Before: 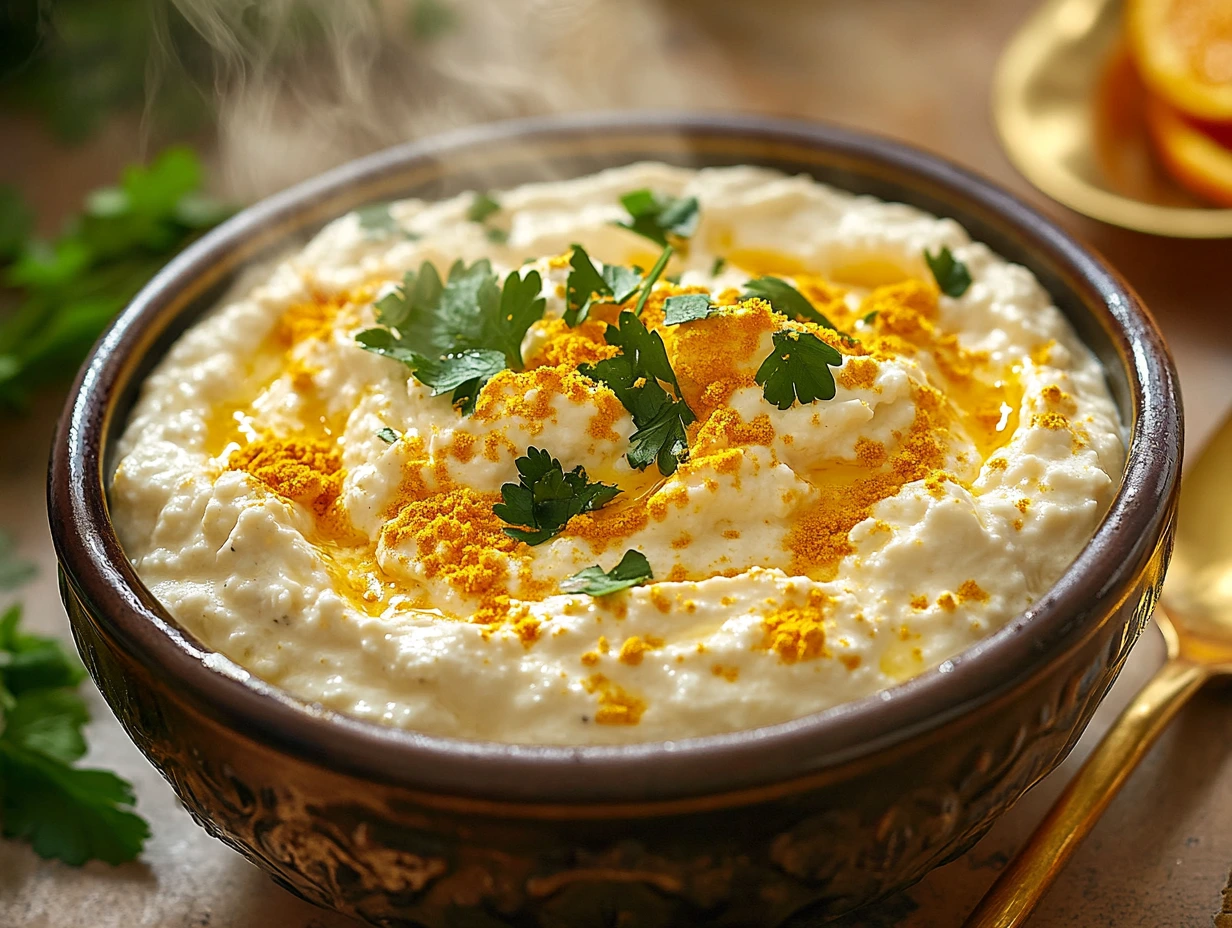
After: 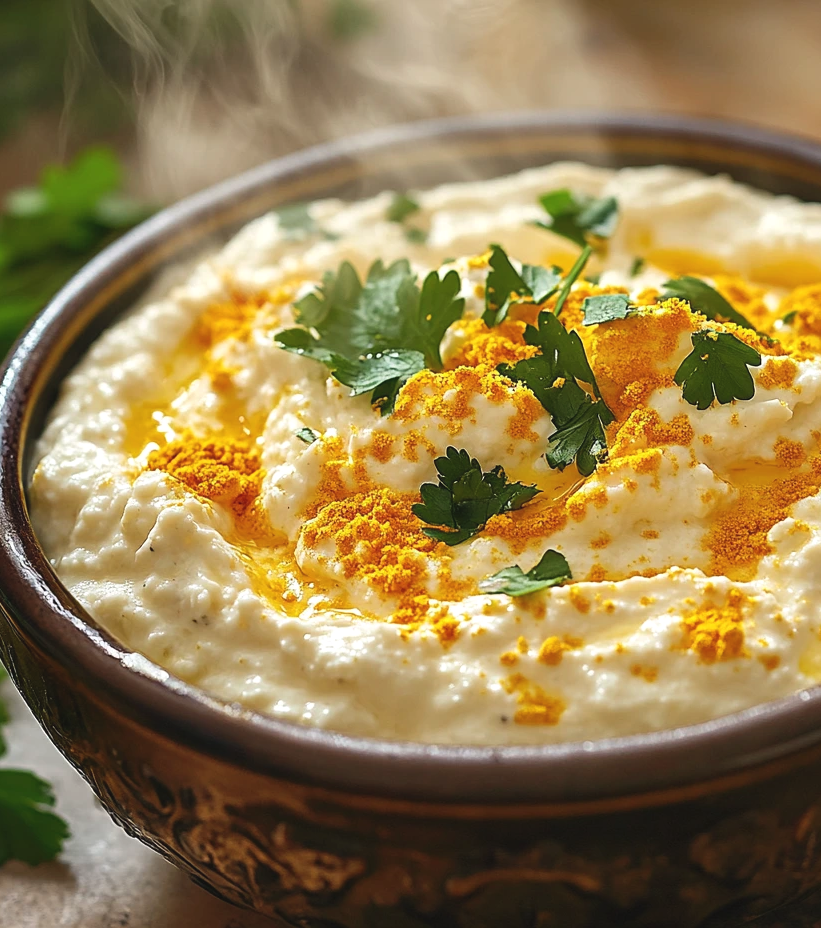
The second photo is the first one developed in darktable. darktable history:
exposure: black level correction -0.005, exposure 0.054 EV, compensate highlight preservation false
rotate and perspective: automatic cropping original format, crop left 0, crop top 0
crop and rotate: left 6.617%, right 26.717%
